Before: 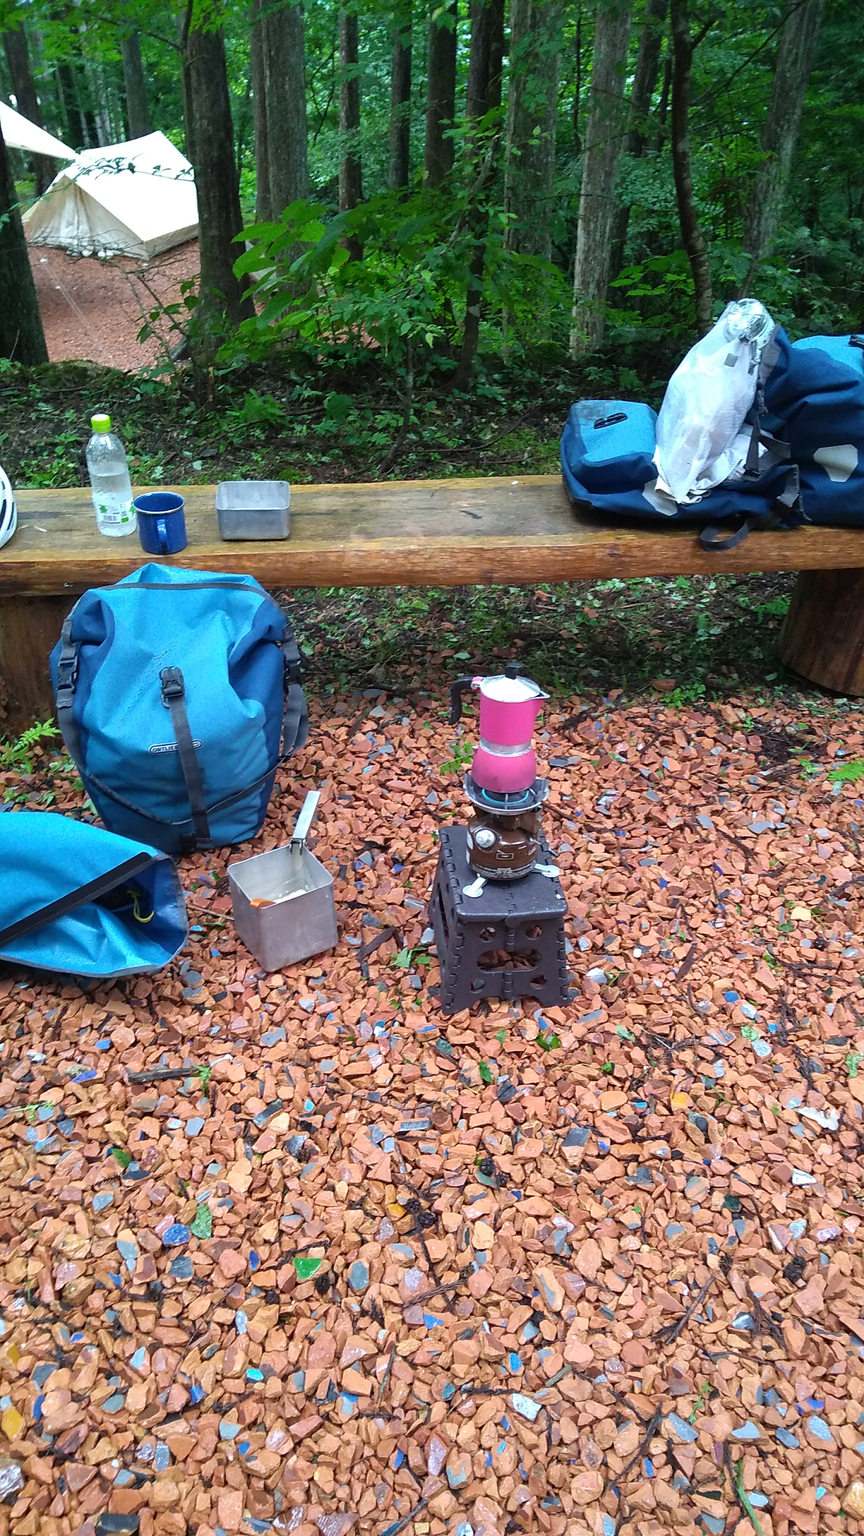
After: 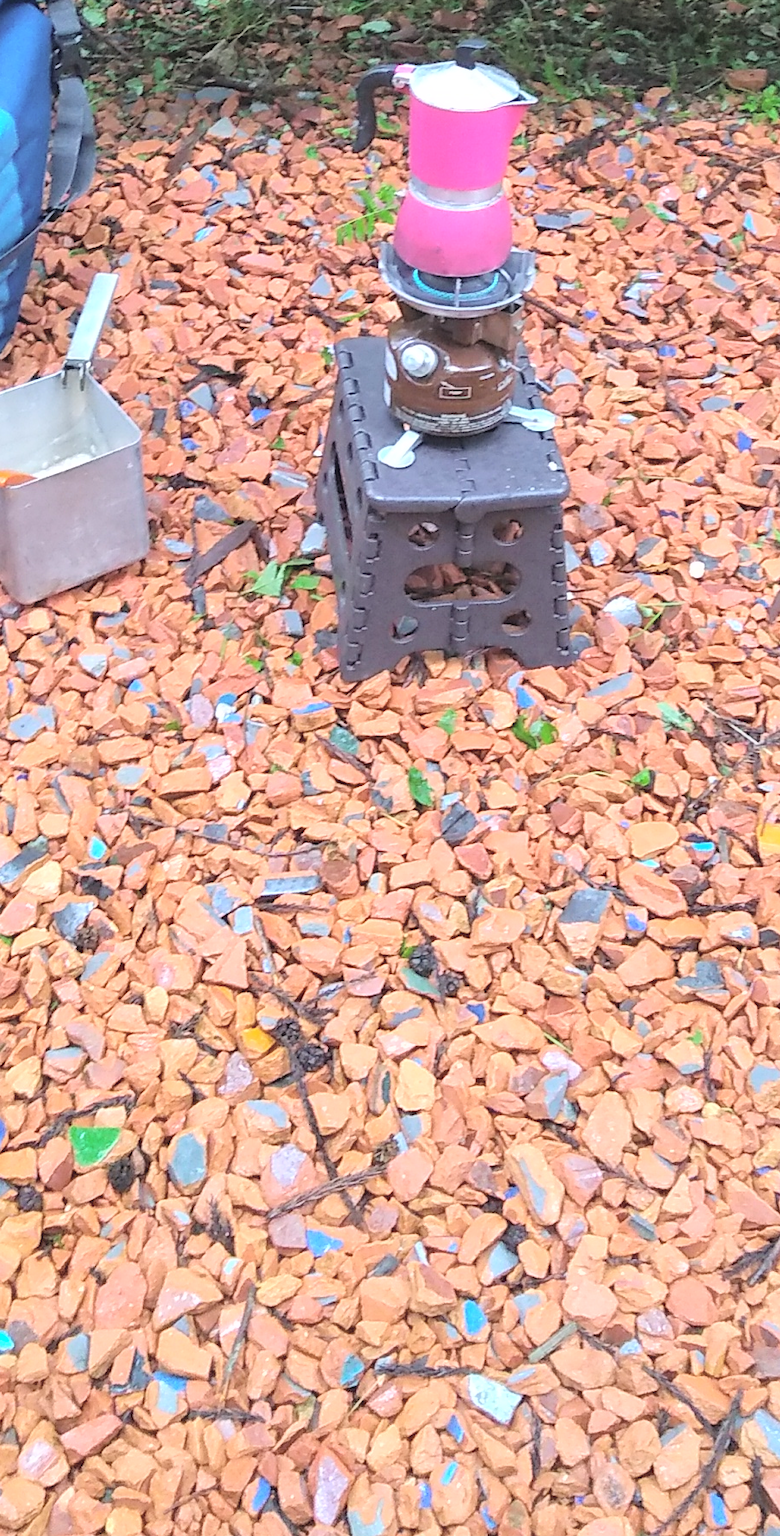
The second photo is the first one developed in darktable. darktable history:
crop: left 29.672%, top 41.786%, right 20.851%, bottom 3.487%
global tonemap: drago (0.7, 100)
exposure: black level correction -0.002, exposure 0.54 EV, compensate highlight preservation false
